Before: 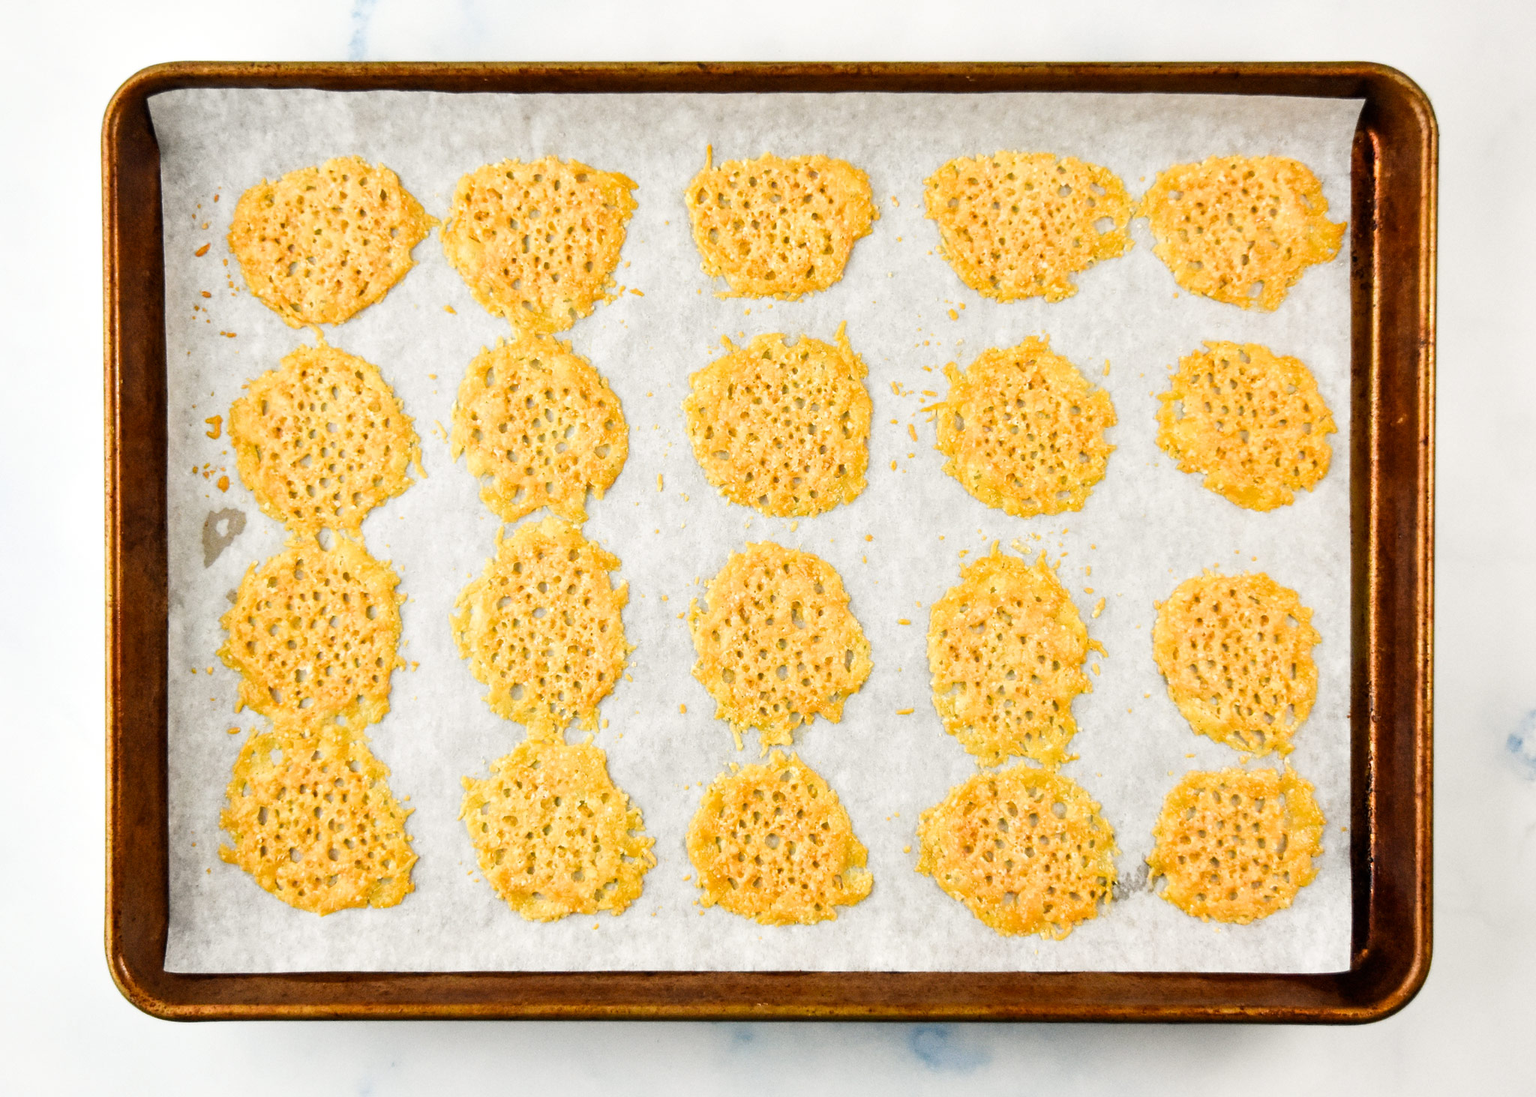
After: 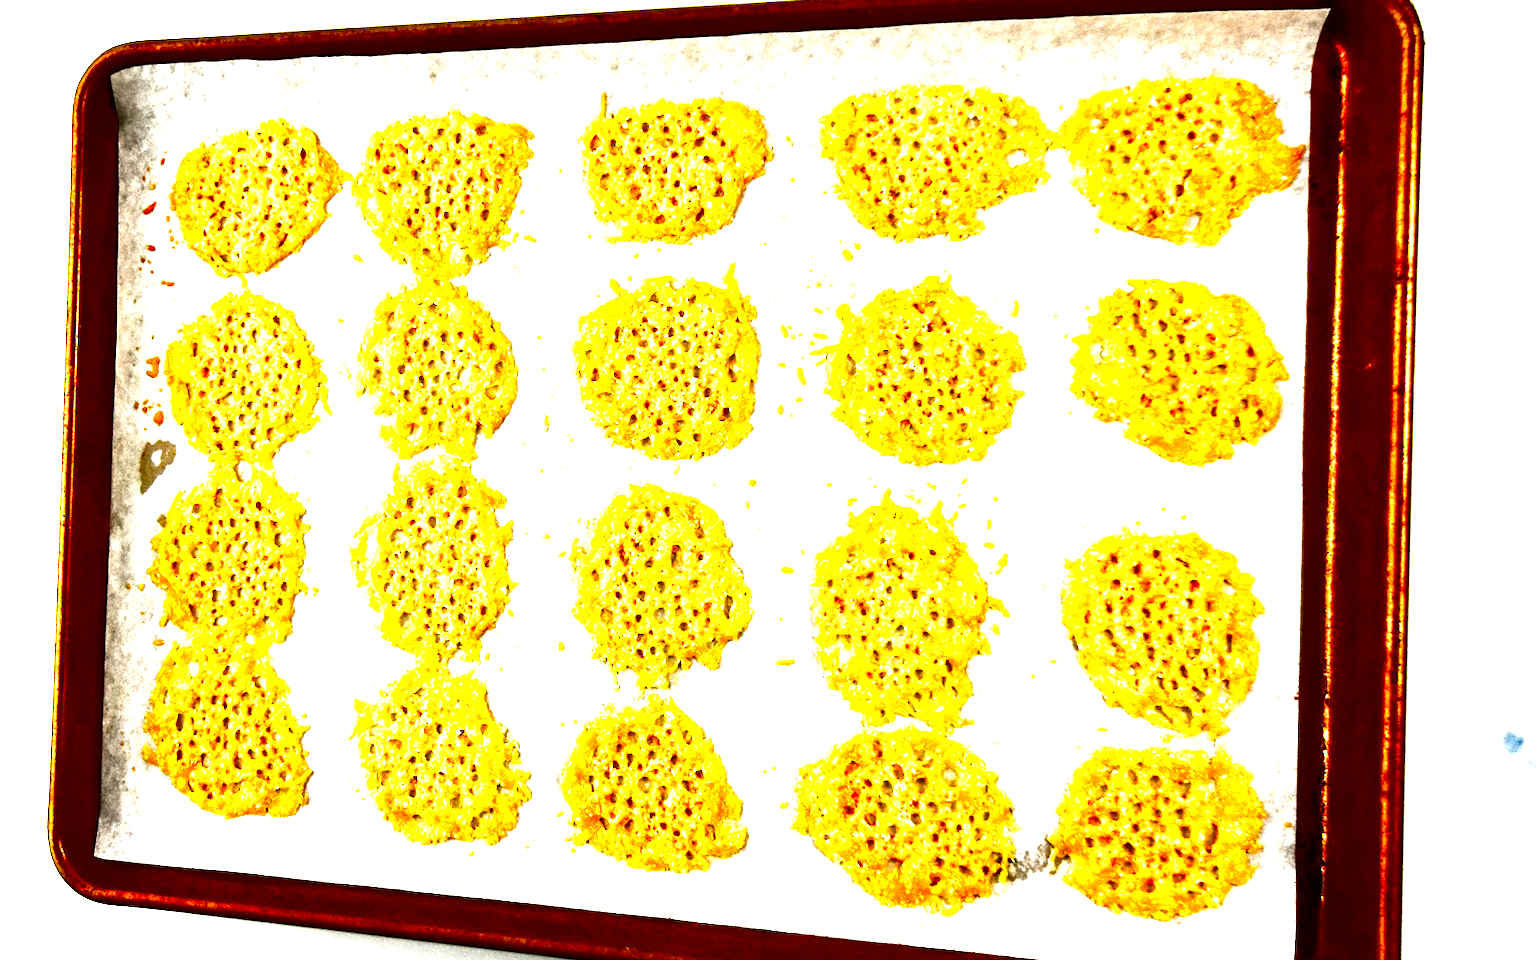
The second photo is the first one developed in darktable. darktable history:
exposure: exposure 0.921 EV, compensate highlight preservation false
rotate and perspective: rotation 1.69°, lens shift (vertical) -0.023, lens shift (horizontal) -0.291, crop left 0.025, crop right 0.988, crop top 0.092, crop bottom 0.842
tone equalizer: on, module defaults
contrast brightness saturation: brightness -1, saturation 1
